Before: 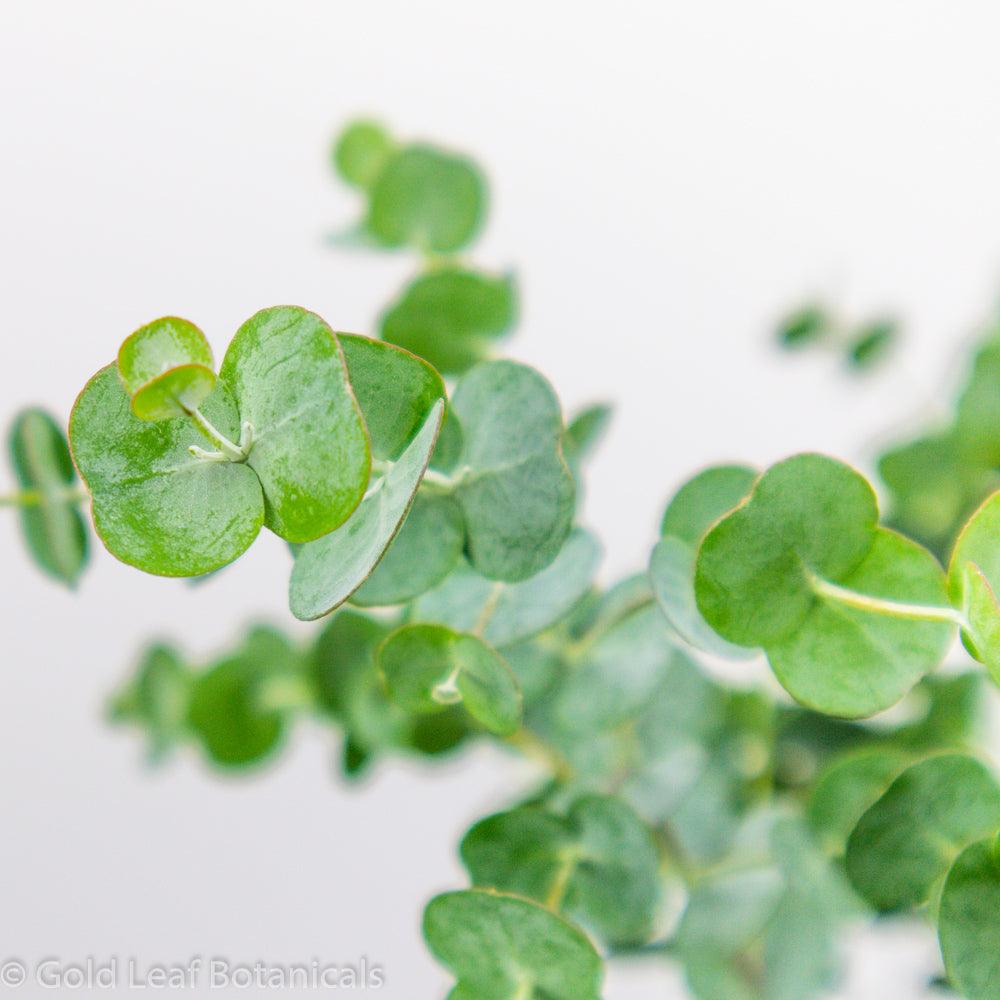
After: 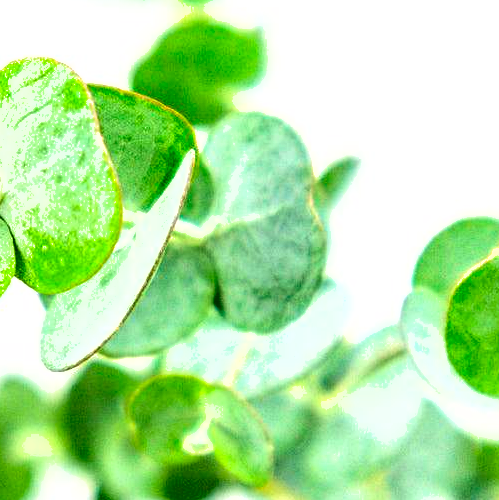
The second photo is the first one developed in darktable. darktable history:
exposure: black level correction -0.005, exposure 1.002 EV, compensate highlight preservation false
shadows and highlights: low approximation 0.01, soften with gaussian
crop: left 25%, top 25%, right 25%, bottom 25%
contrast brightness saturation: contrast 0.1, brightness 0.03, saturation 0.09
color correction: saturation 0.98
